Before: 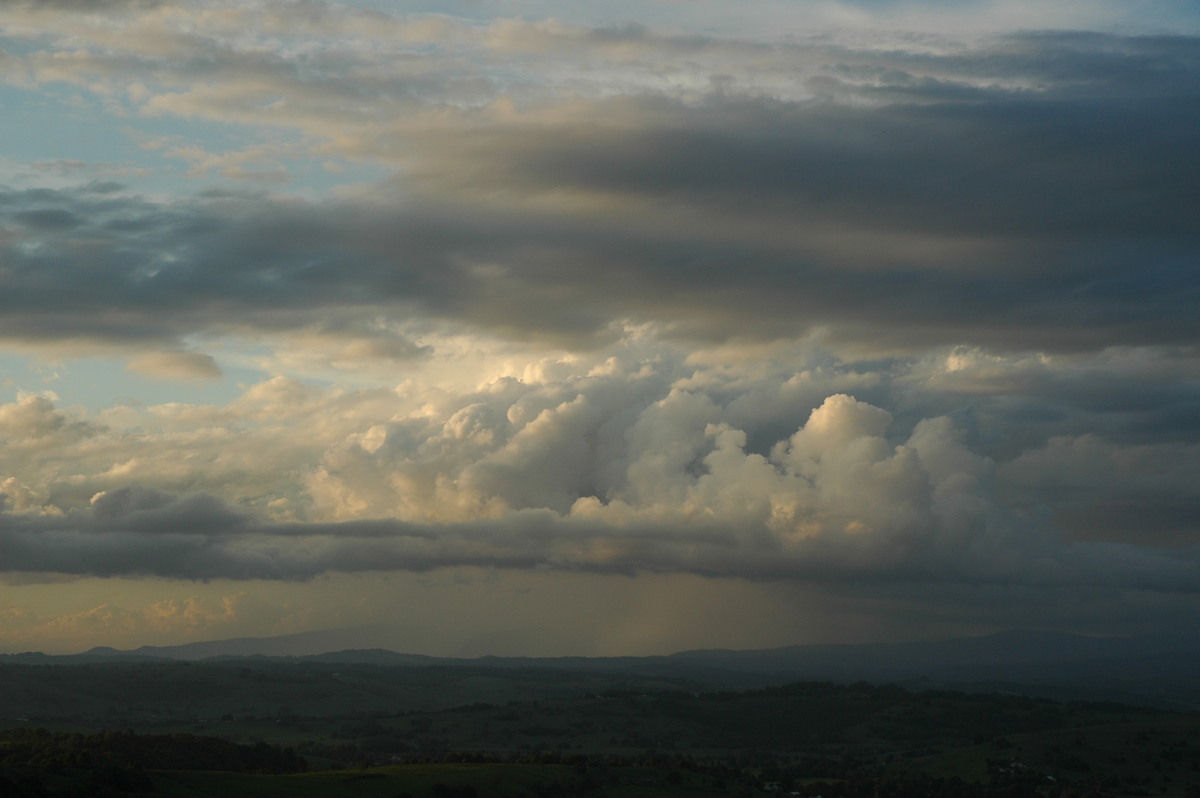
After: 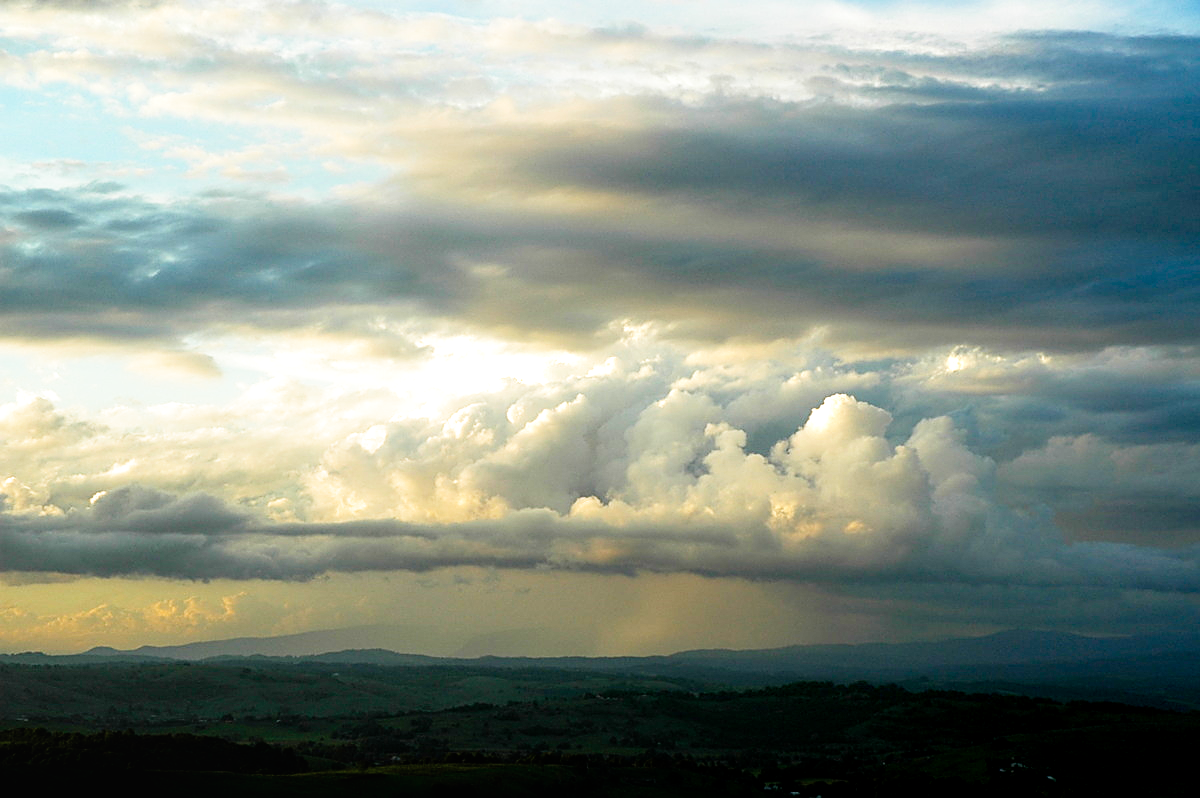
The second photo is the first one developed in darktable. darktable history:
filmic rgb: middle gray luminance 8.8%, black relative exposure -6.3 EV, white relative exposure 2.7 EV, threshold 6 EV, target black luminance 0%, hardness 4.74, latitude 73.47%, contrast 1.332, shadows ↔ highlights balance 10.13%, add noise in highlights 0, preserve chrominance no, color science v3 (2019), use custom middle-gray values true, iterations of high-quality reconstruction 0, contrast in highlights soft, enable highlight reconstruction true
sharpen: on, module defaults
color balance rgb: perceptual saturation grading › global saturation 20%, global vibrance 20%
local contrast: on, module defaults
shadows and highlights: shadows 0, highlights 40
